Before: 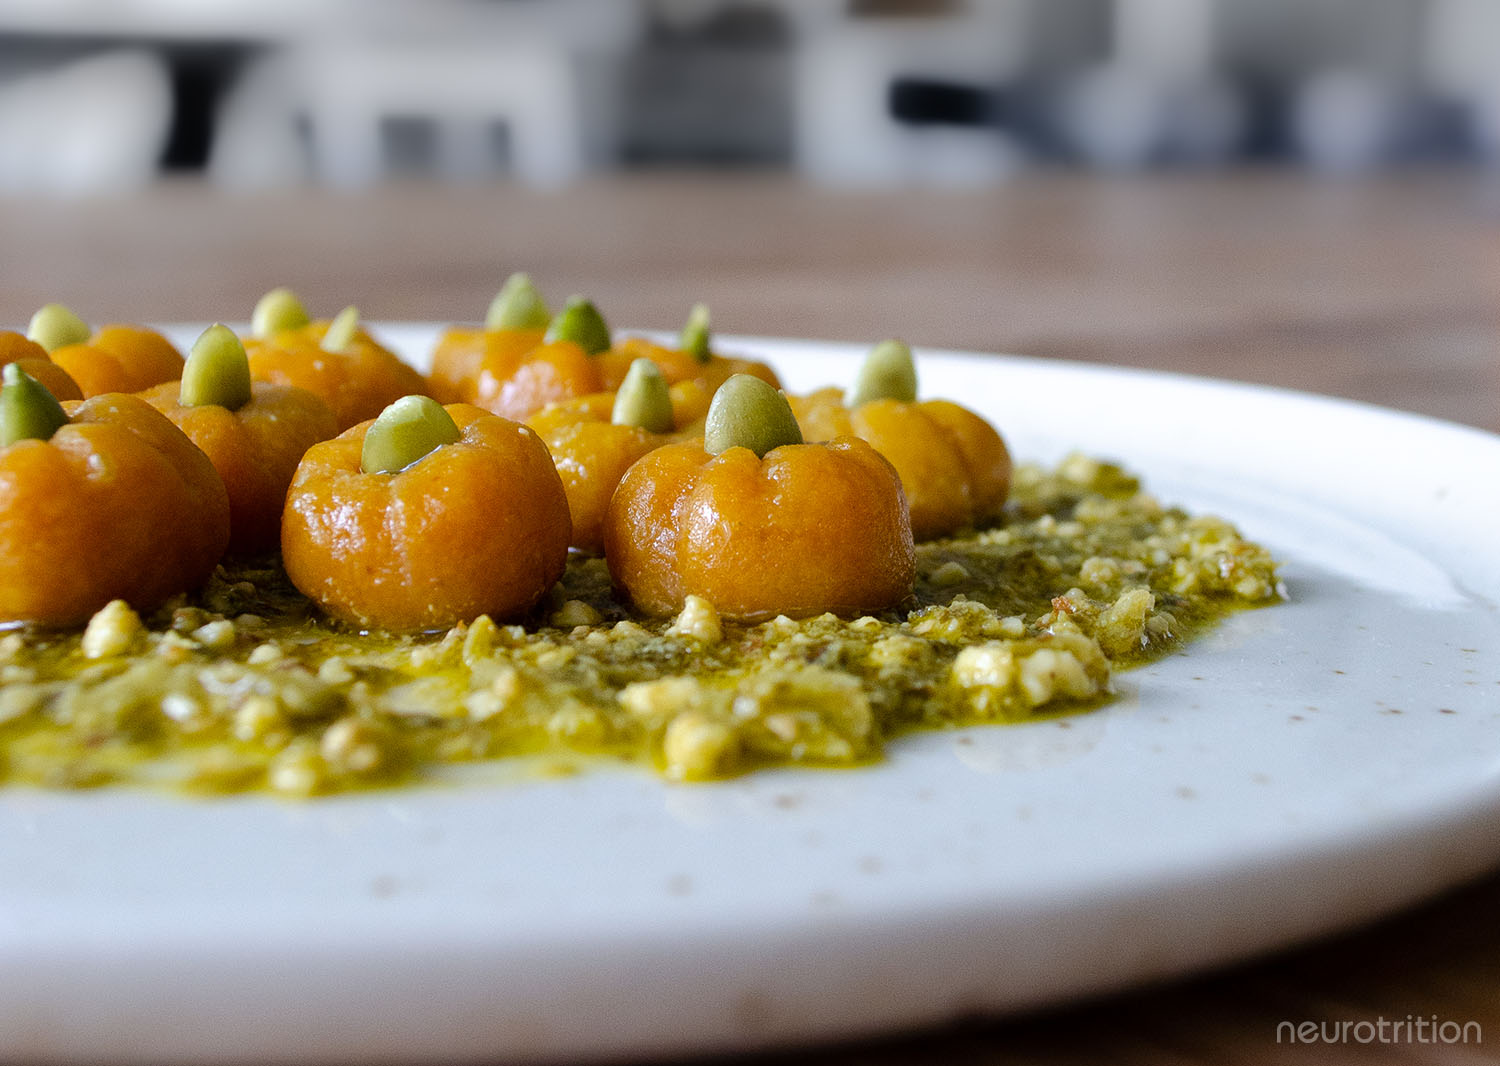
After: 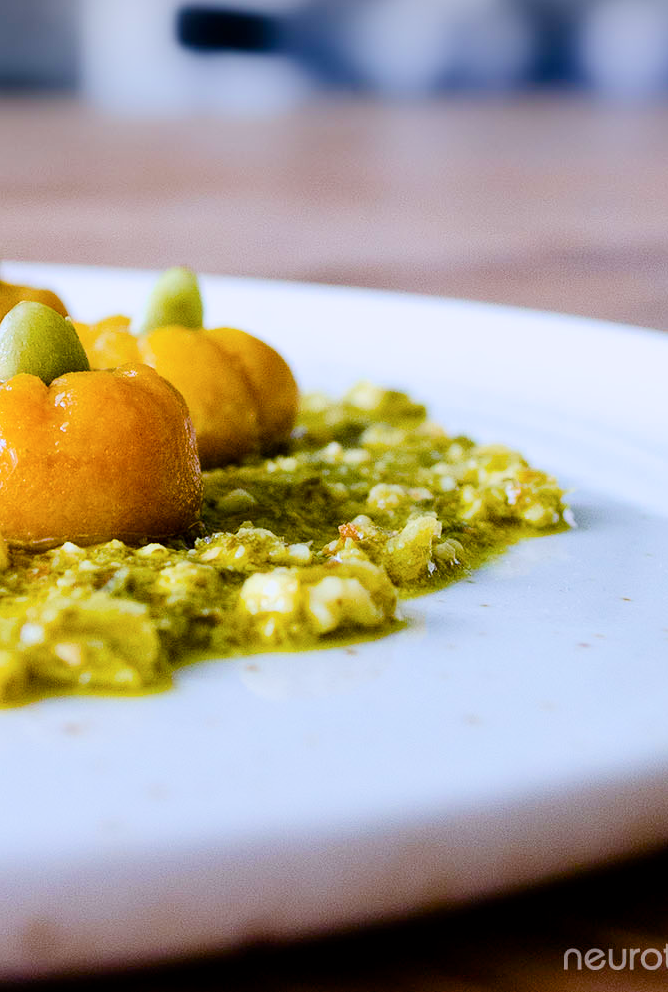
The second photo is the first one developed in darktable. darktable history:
filmic rgb: black relative exposure -7.97 EV, white relative exposure 3.87 EV, hardness 4.28
crop: left 47.577%, top 6.896%, right 7.889%
tone equalizer: on, module defaults
levels: black 8.54%
color balance rgb: shadows lift › chroma 2.017%, shadows lift › hue 247.39°, linear chroma grading › global chroma 25.61%, perceptual saturation grading › global saturation 20%, perceptual saturation grading › highlights -25.356%, perceptual saturation grading › shadows 49.652%, global vibrance 20%
exposure: exposure 0.66 EV, compensate highlight preservation false
color calibration: illuminant as shot in camera, x 0.358, y 0.373, temperature 4628.91 K
contrast brightness saturation: contrast 0.142
